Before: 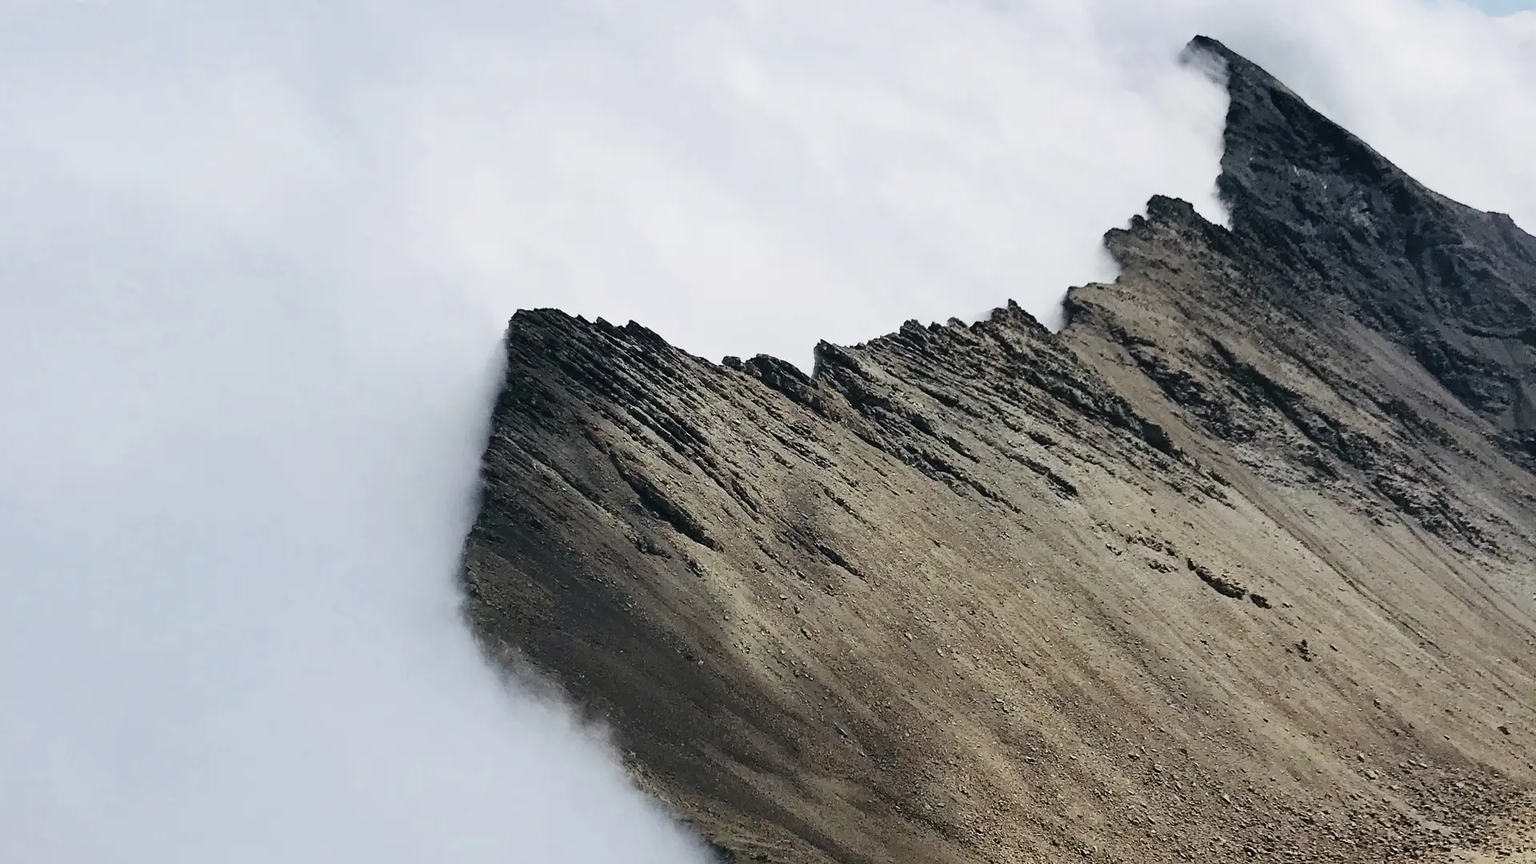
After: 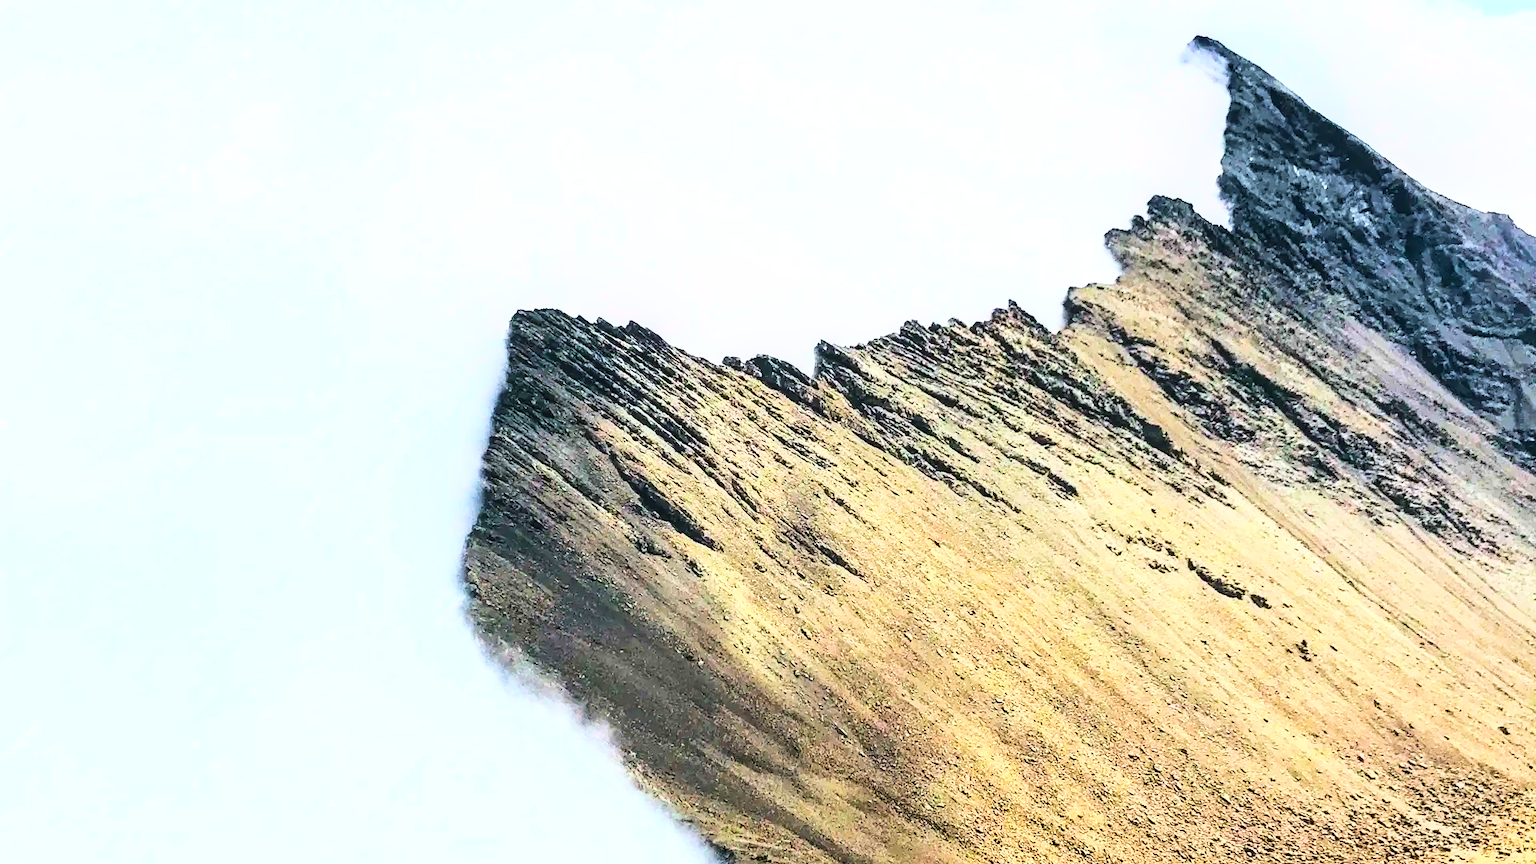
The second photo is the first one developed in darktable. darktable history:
local contrast: on, module defaults
exposure: black level correction 0, exposure 0.695 EV, compensate highlight preservation false
color balance rgb: linear chroma grading › shadows -30.64%, linear chroma grading › global chroma 35.433%, perceptual saturation grading › global saturation 29.599%, global vibrance 20%
base curve: curves: ch0 [(0, 0.003) (0.001, 0.002) (0.006, 0.004) (0.02, 0.022) (0.048, 0.086) (0.094, 0.234) (0.162, 0.431) (0.258, 0.629) (0.385, 0.8) (0.548, 0.918) (0.751, 0.988) (1, 1)]
velvia: on, module defaults
